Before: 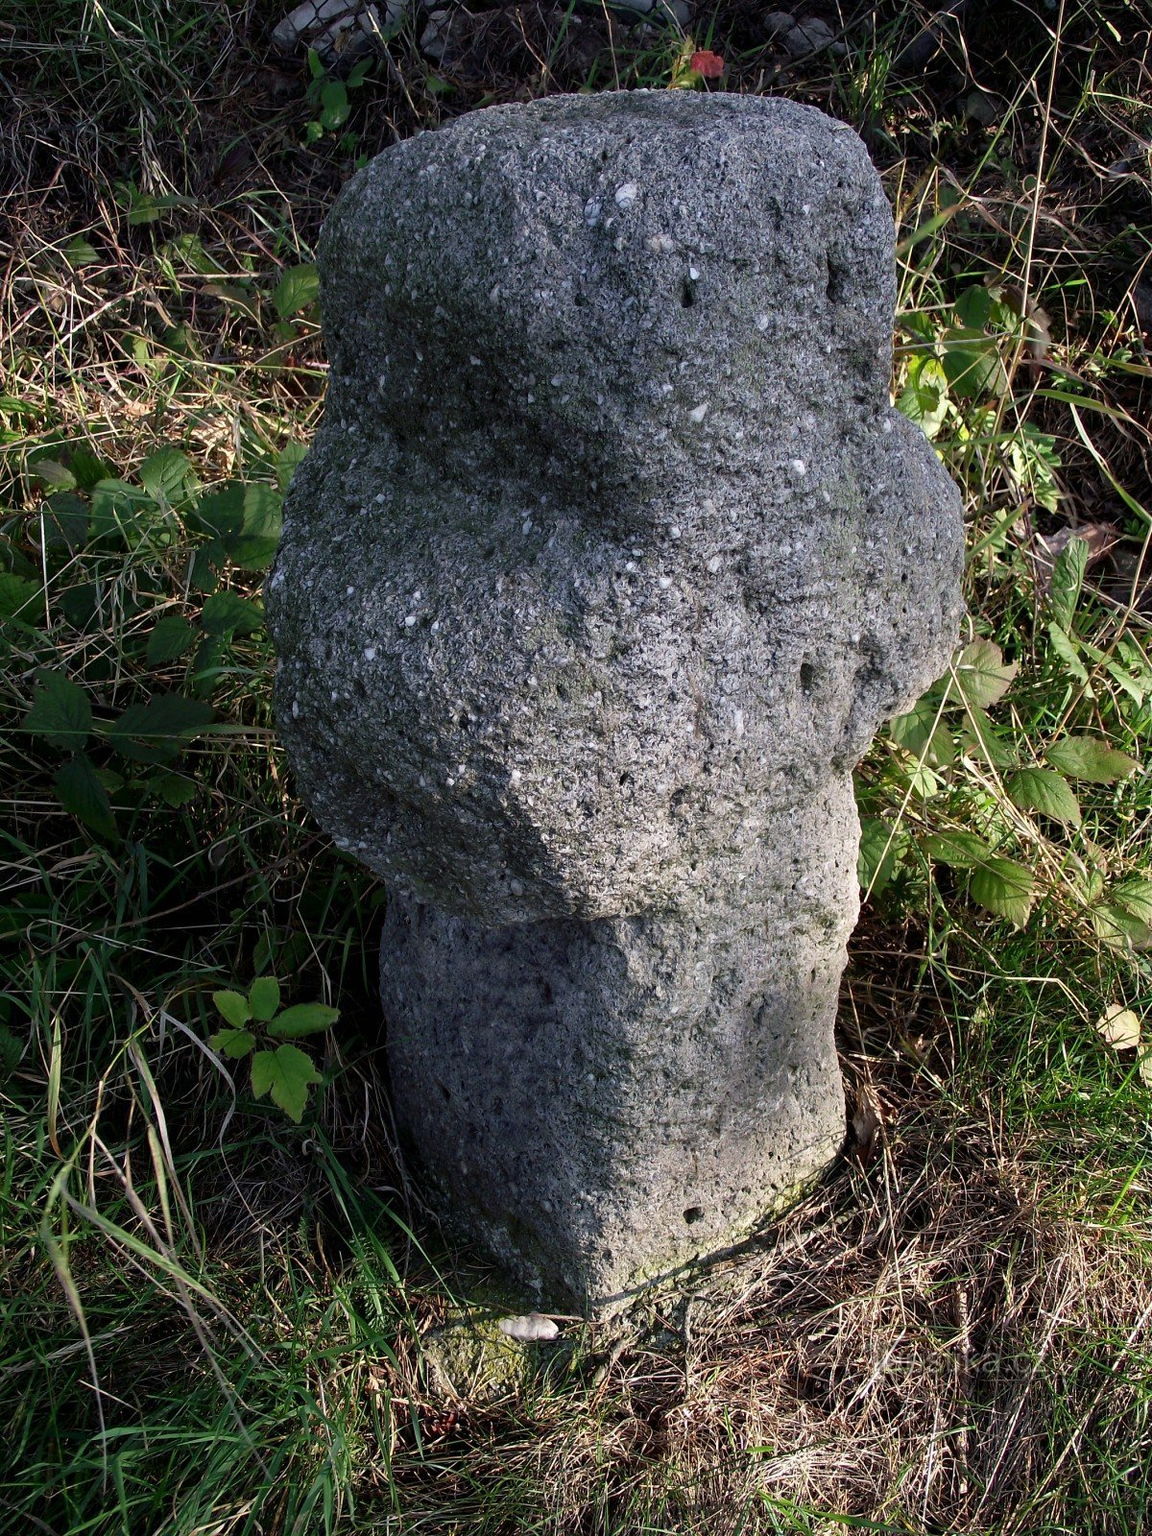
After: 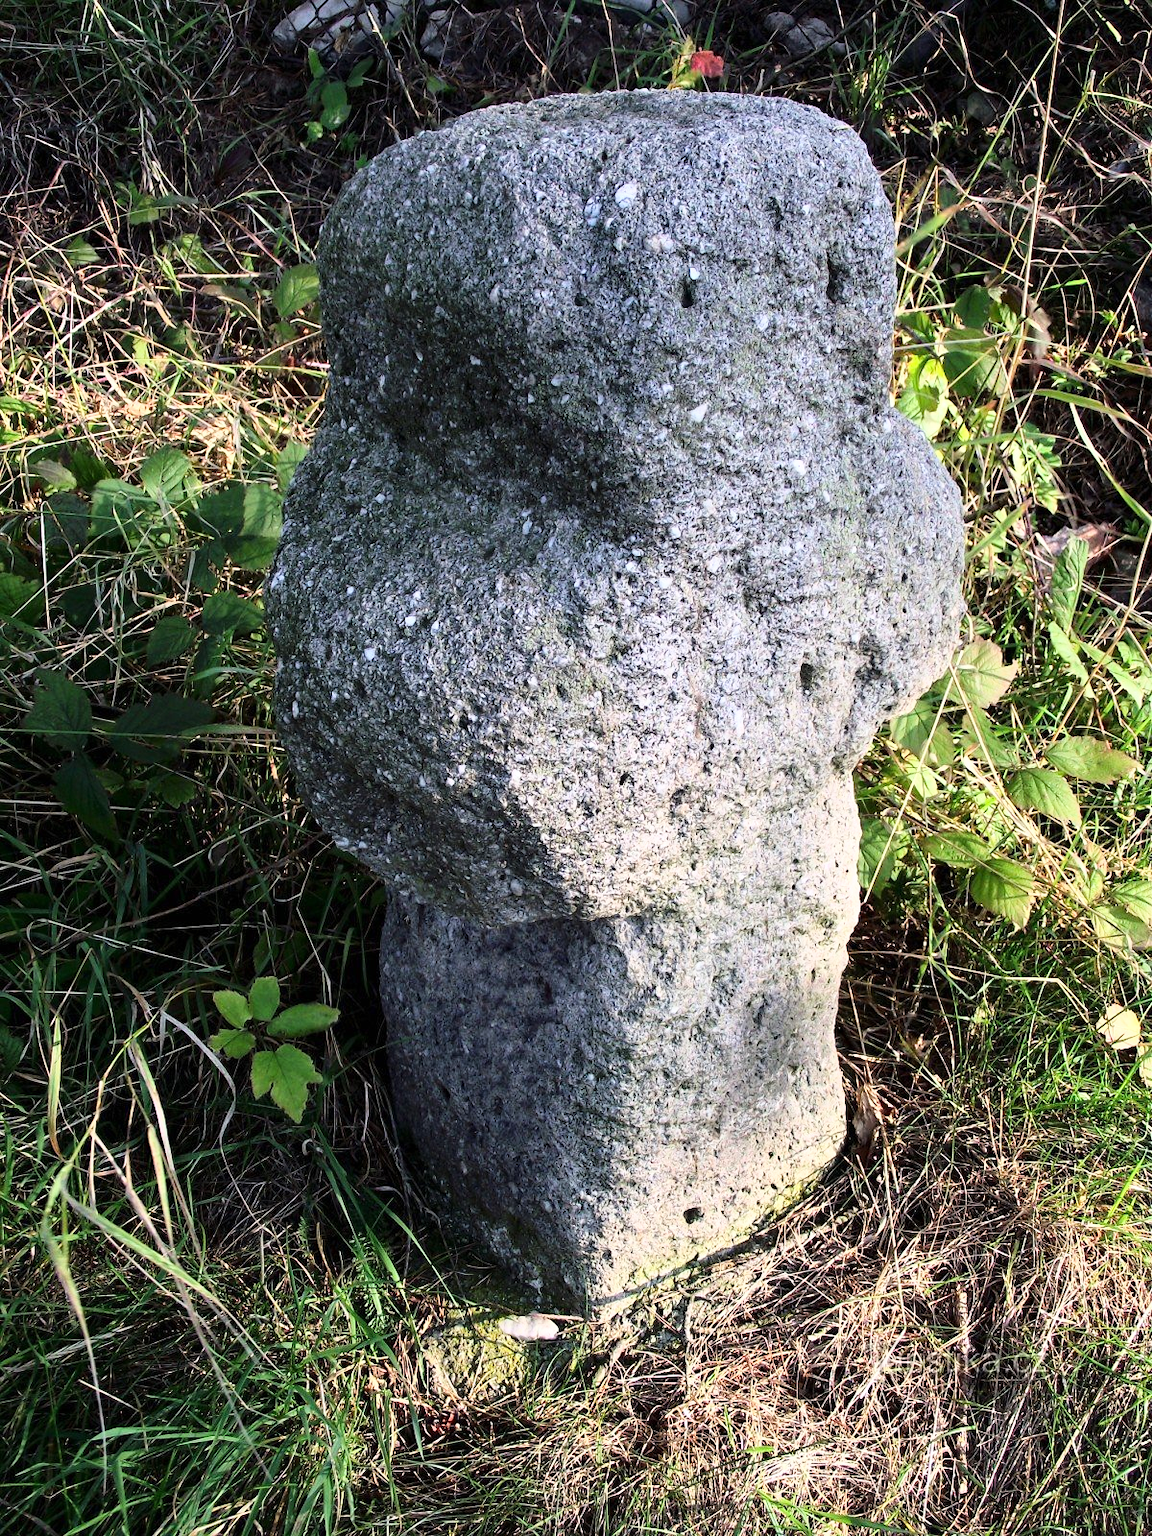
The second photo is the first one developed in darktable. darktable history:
base curve: curves: ch0 [(0, 0) (0.018, 0.026) (0.143, 0.37) (0.33, 0.731) (0.458, 0.853) (0.735, 0.965) (0.905, 0.986) (1, 1)]
